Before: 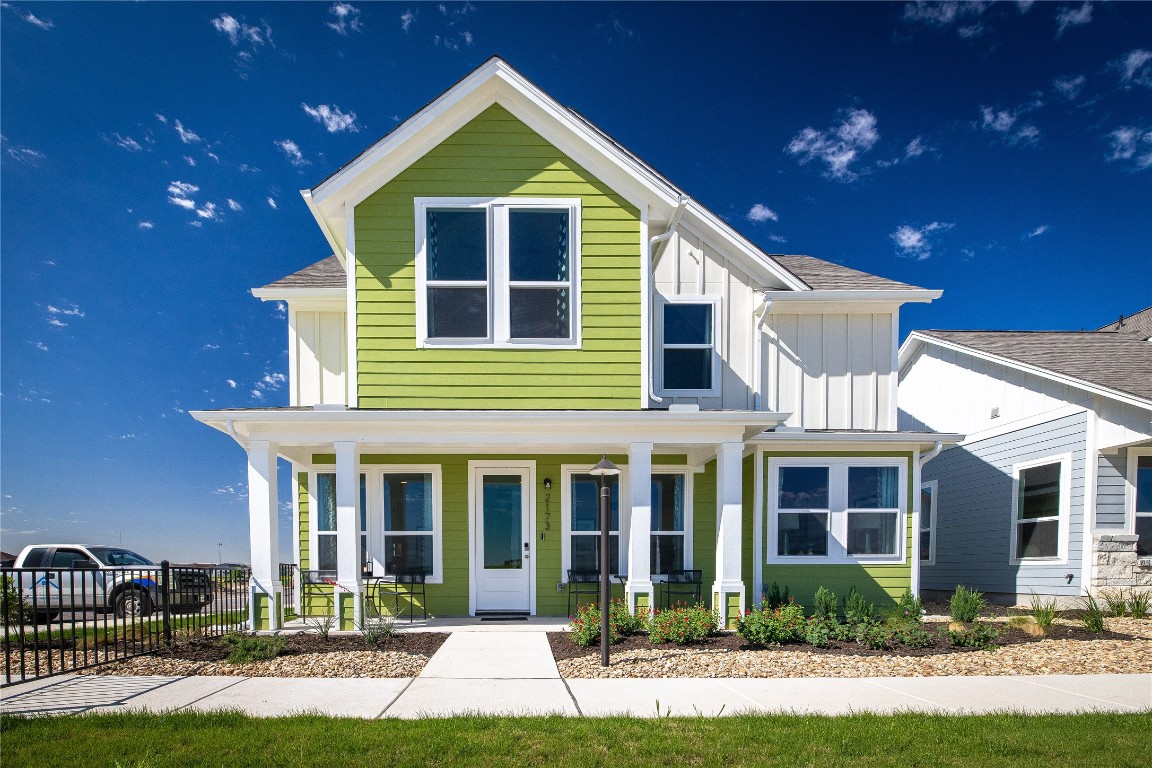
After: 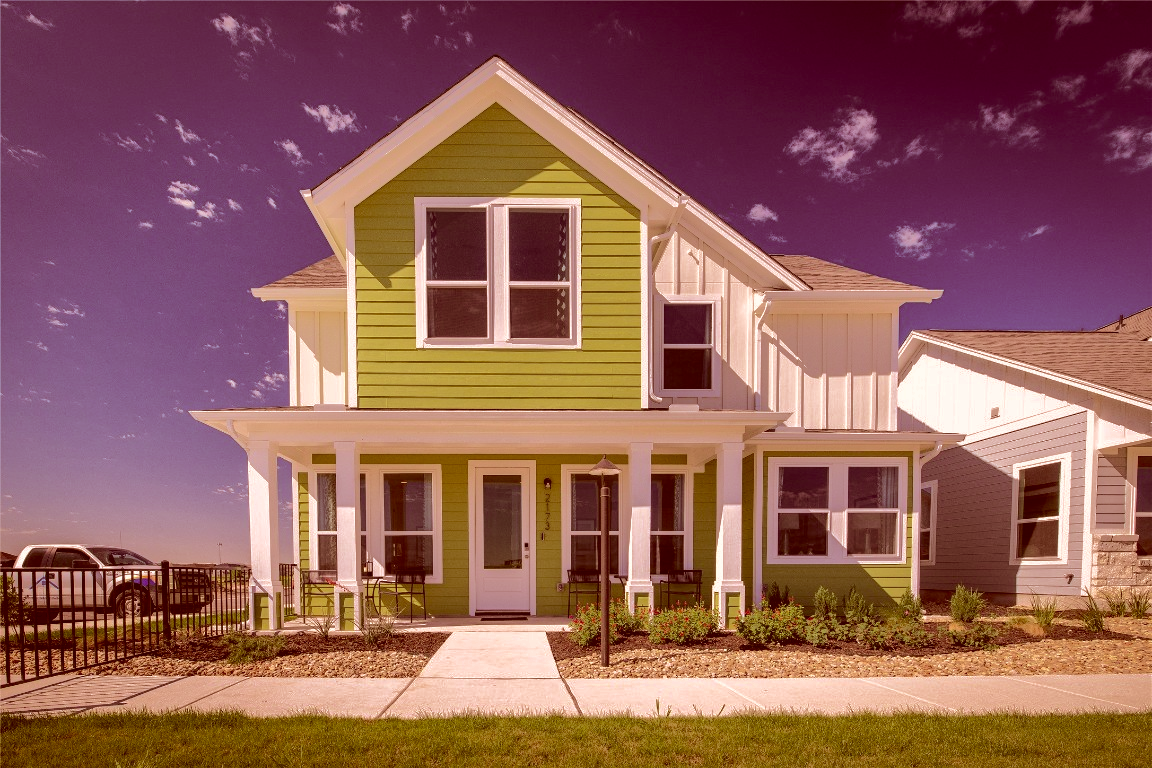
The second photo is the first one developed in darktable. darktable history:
shadows and highlights: shadows -18.56, highlights -73.64
tone equalizer: edges refinement/feathering 500, mask exposure compensation -1.57 EV, preserve details no
velvia: on, module defaults
color correction: highlights a* 9.44, highlights b* 8.9, shadows a* 39.36, shadows b* 39.85, saturation 0.797
